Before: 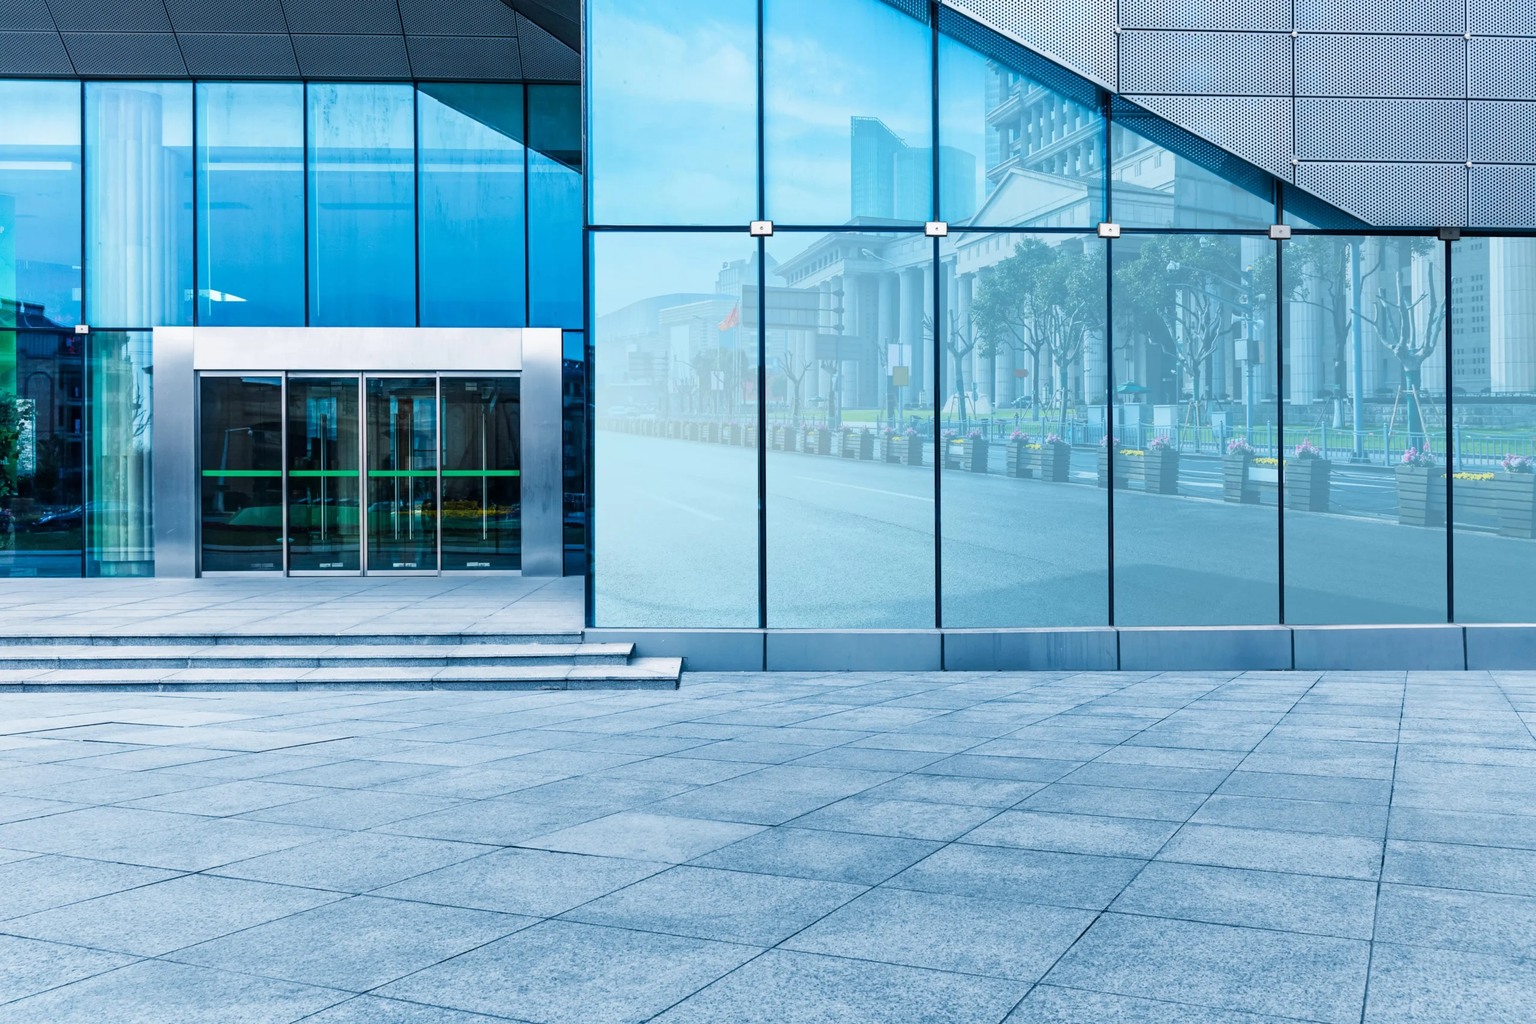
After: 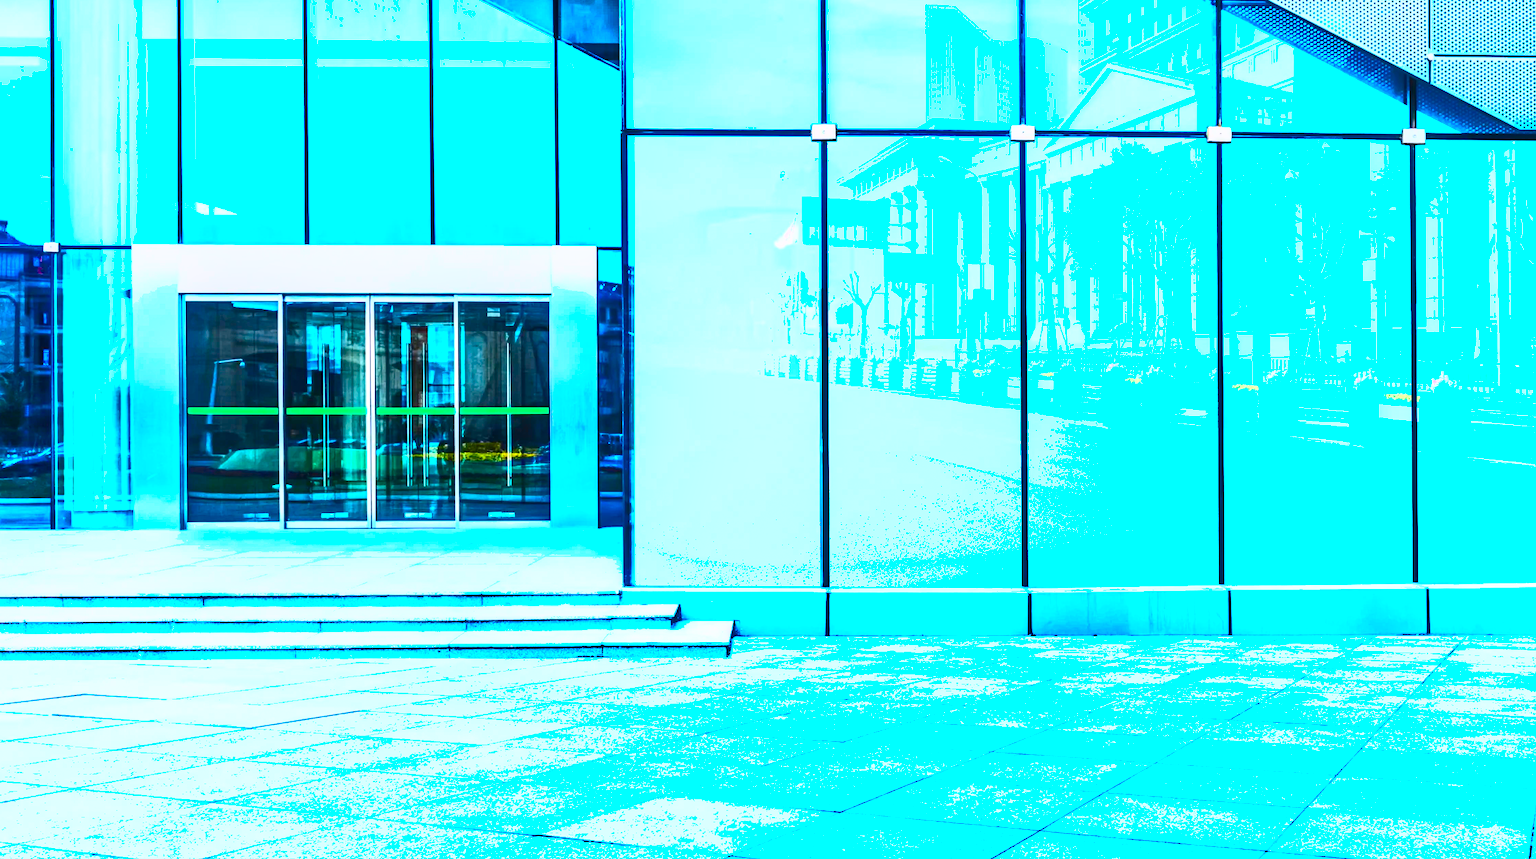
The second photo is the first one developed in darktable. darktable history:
crop and rotate: left 2.458%, top 10.986%, right 9.576%, bottom 15.212%
local contrast: on, module defaults
color correction: highlights b* -0.047, saturation 1.77
exposure: black level correction 0, exposure 1.375 EV, compensate exposure bias true, compensate highlight preservation false
shadows and highlights: shadows 43.65, white point adjustment -1.39, soften with gaussian
contrast brightness saturation: contrast 0.624, brightness 0.331, saturation 0.143
